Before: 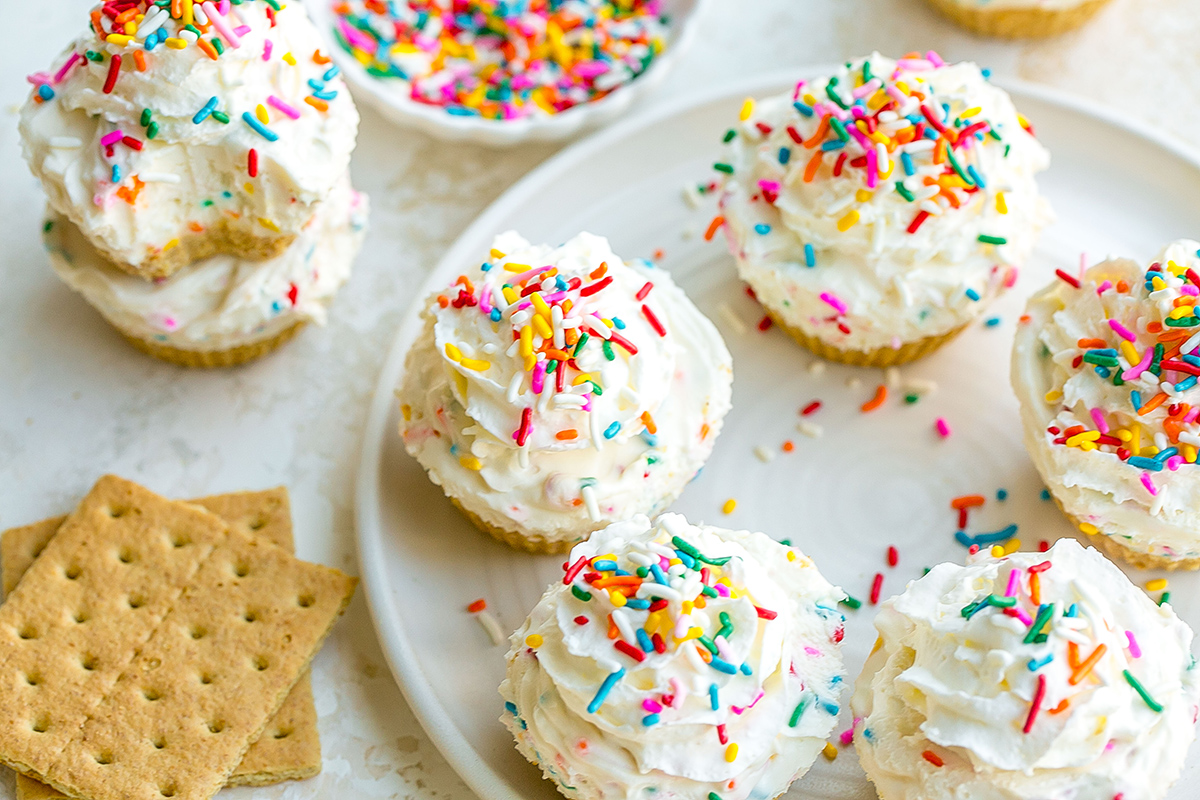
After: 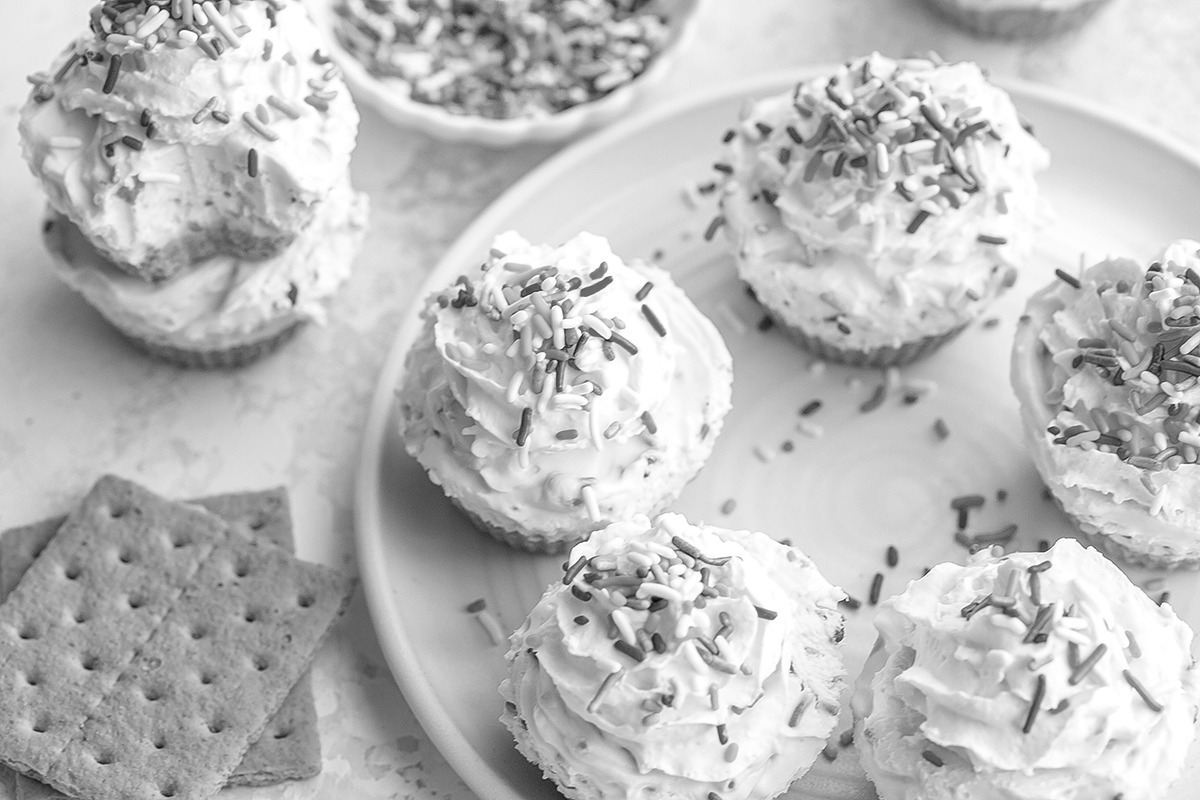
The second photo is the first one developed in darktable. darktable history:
color calibration: output gray [0.21, 0.42, 0.37, 0], illuminant F (fluorescent), F source F9 (Cool White Deluxe 4150 K) – high CRI, x 0.374, y 0.373, temperature 4150.65 K
